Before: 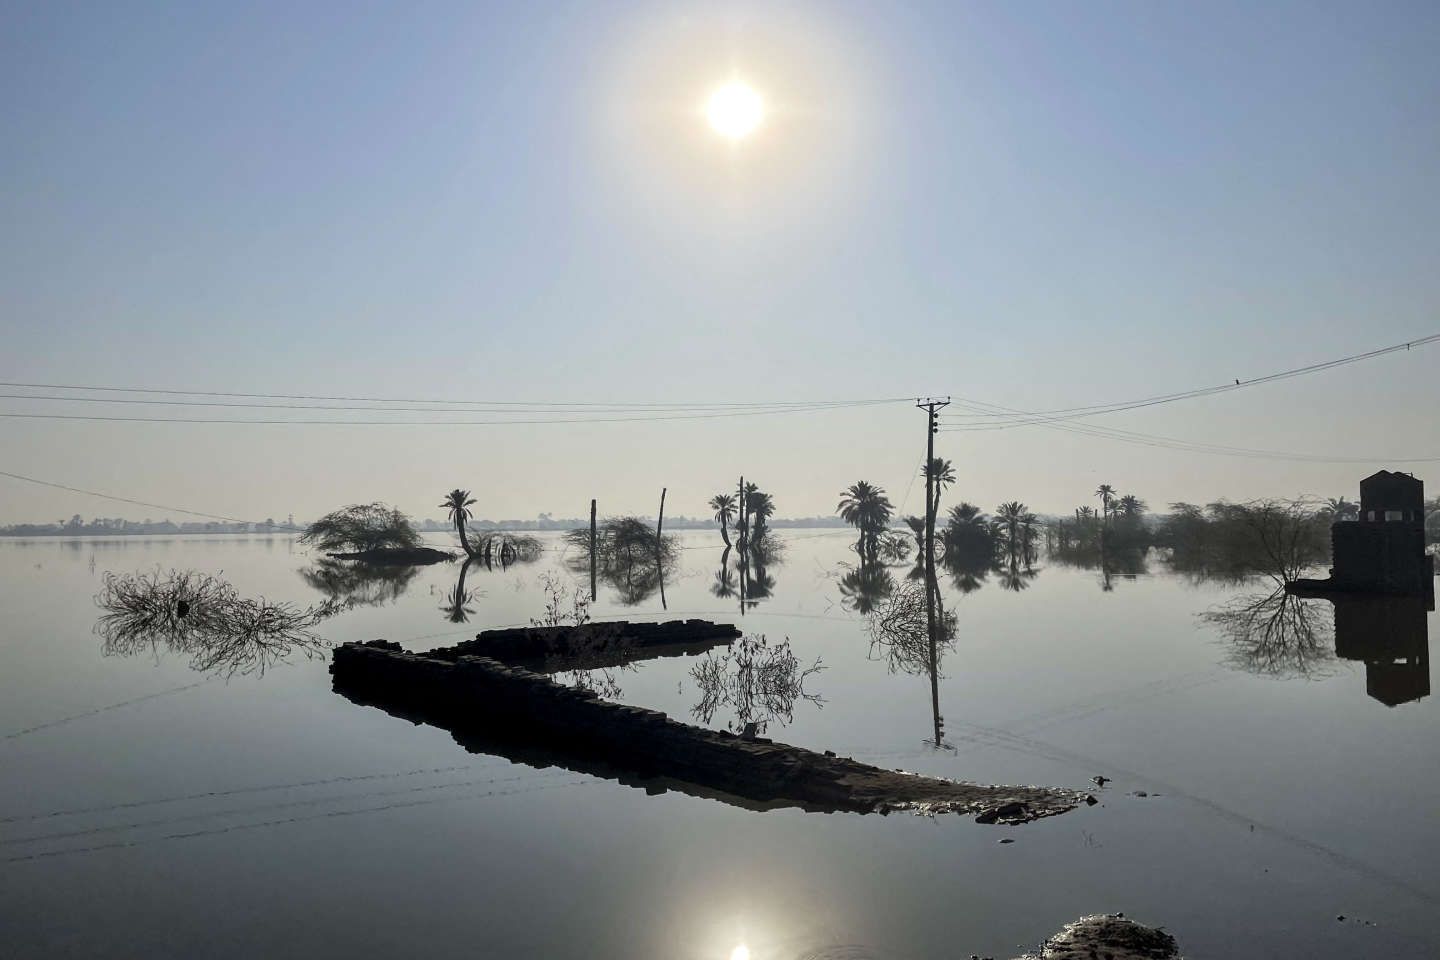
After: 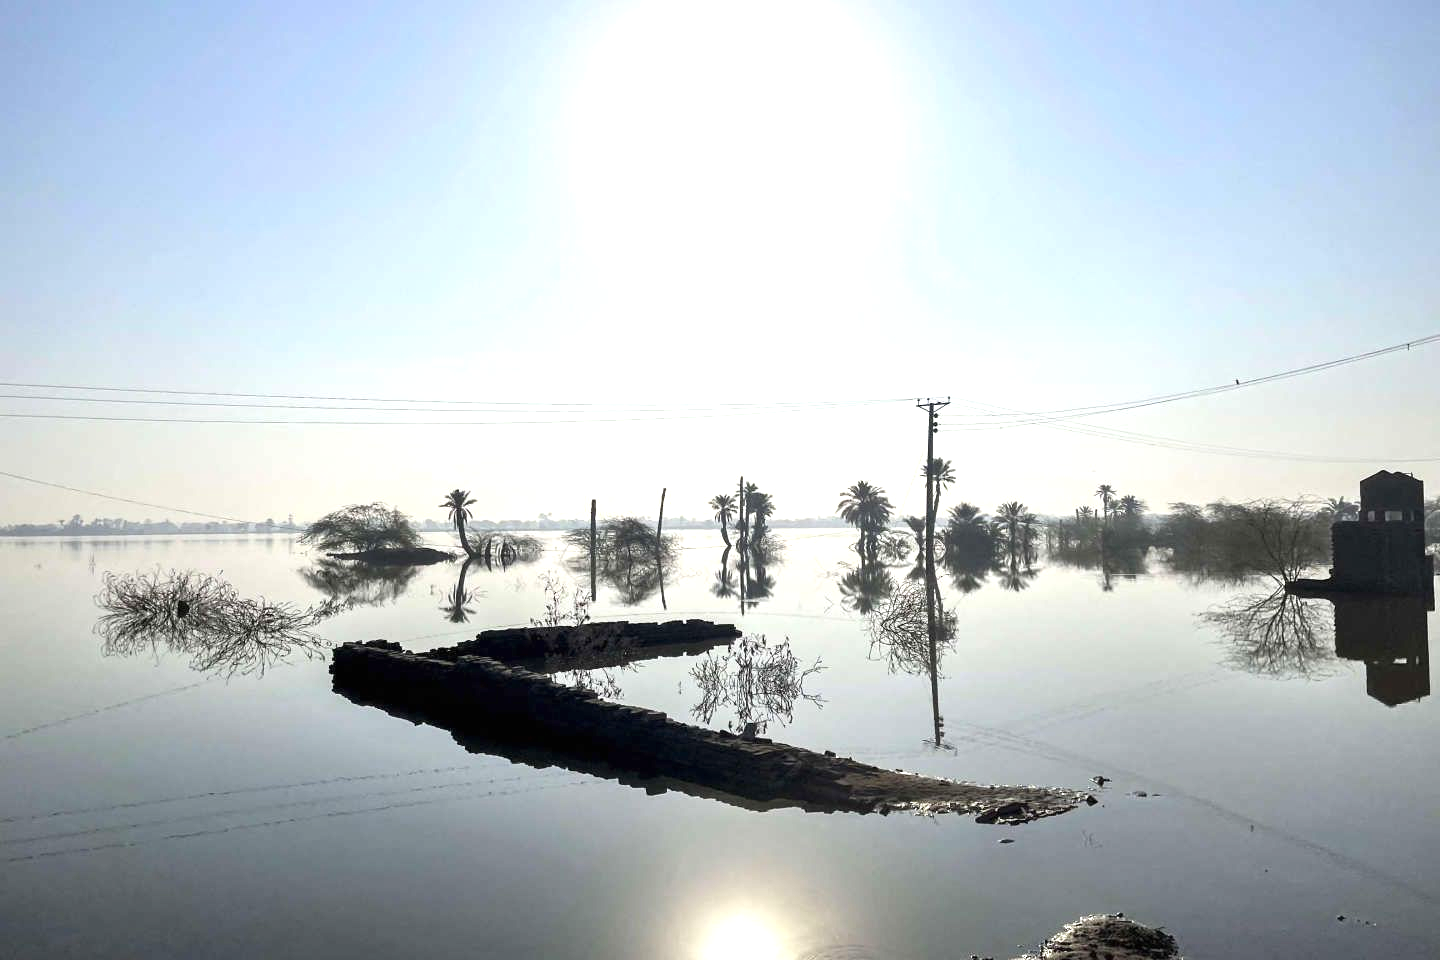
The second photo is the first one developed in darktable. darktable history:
exposure: black level correction 0, exposure 1.001 EV, compensate exposure bias true, compensate highlight preservation false
